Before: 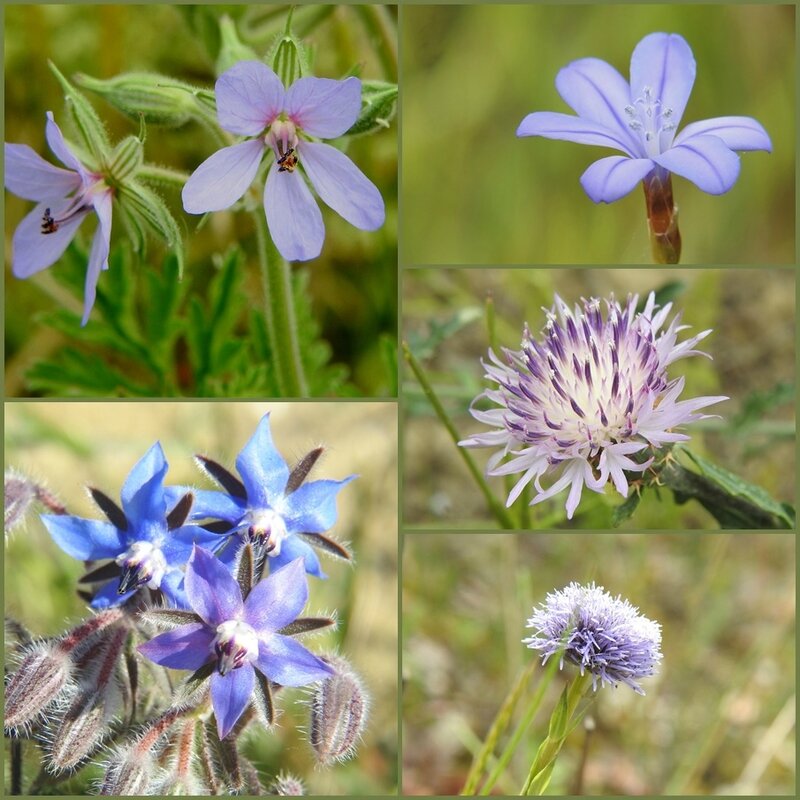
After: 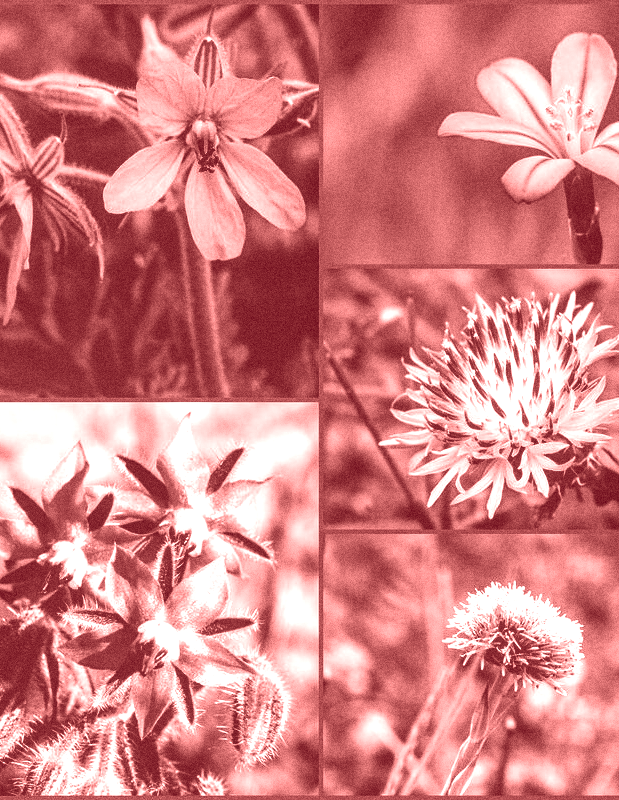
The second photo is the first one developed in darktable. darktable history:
colorize: saturation 60%, source mix 100%
base curve: curves: ch0 [(0, 0.036) (0.083, 0.04) (0.804, 1)], preserve colors none
grain: coarseness 11.82 ISO, strength 36.67%, mid-tones bias 74.17%
color calibration: illuminant as shot in camera, x 0.358, y 0.373, temperature 4628.91 K
crop: left 9.88%, right 12.664%
local contrast: highlights 60%, shadows 60%, detail 160%
